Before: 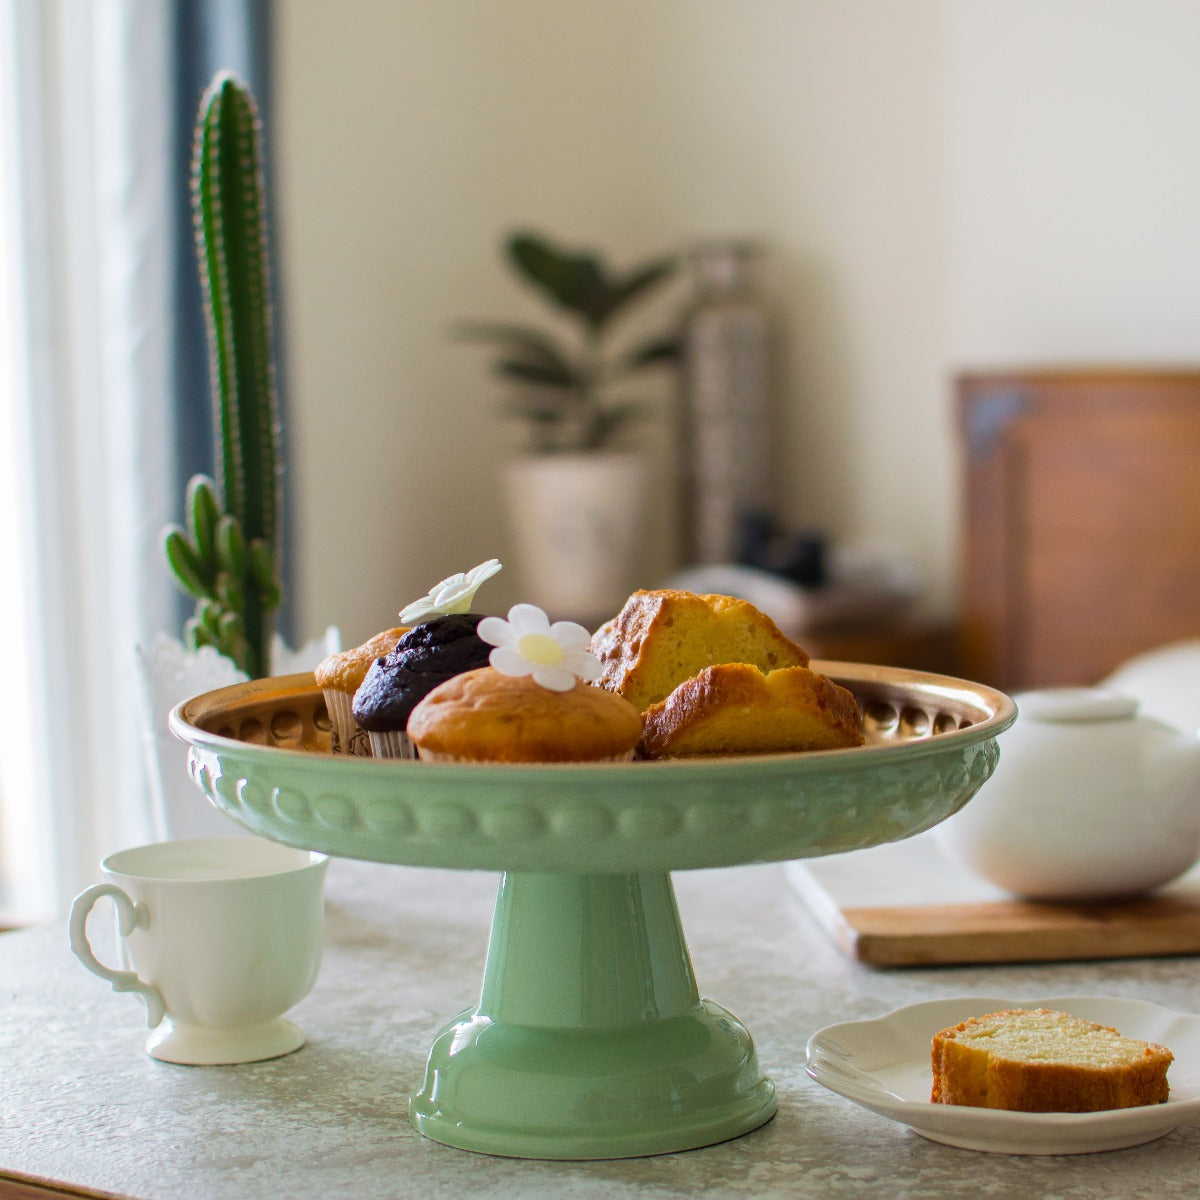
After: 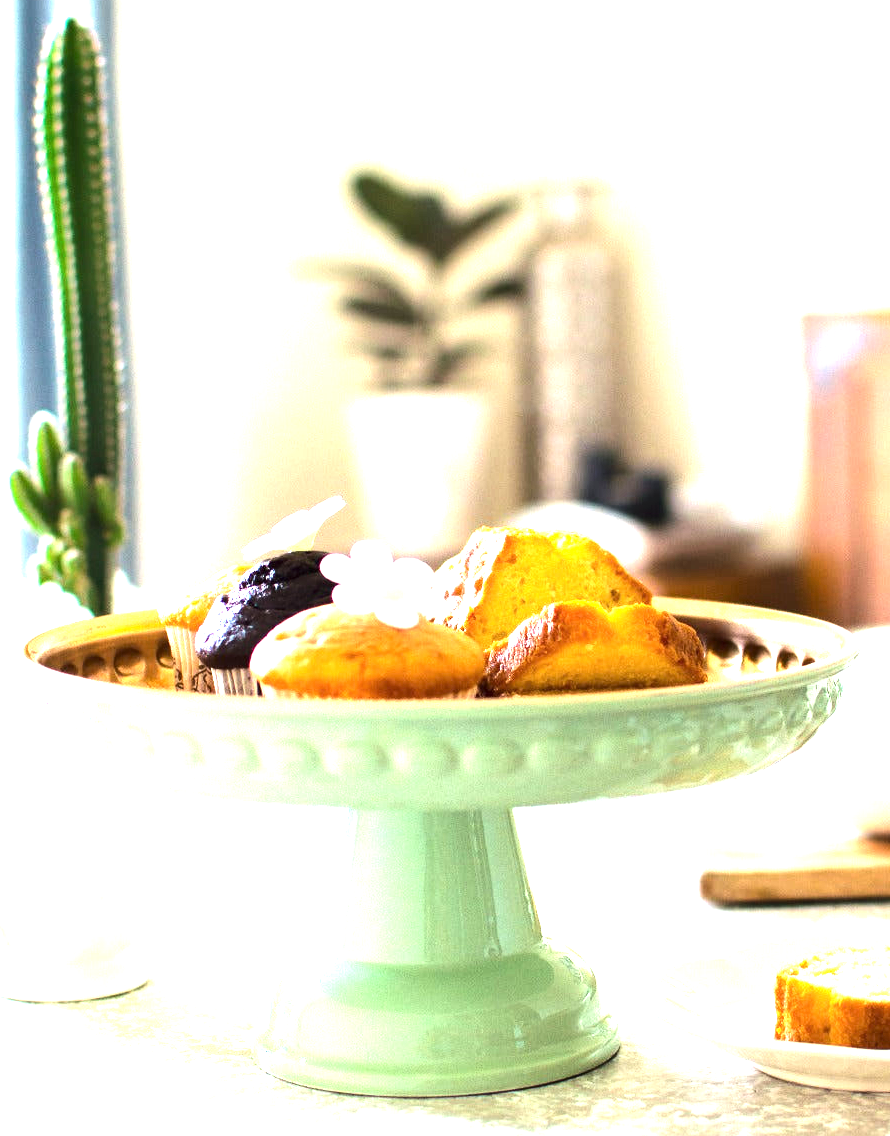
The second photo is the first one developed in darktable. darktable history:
exposure: black level correction 0, exposure 1.741 EV, compensate exposure bias true, compensate highlight preservation false
crop and rotate: left 13.15%, top 5.251%, right 12.609%
tone equalizer: -8 EV -0.75 EV, -7 EV -0.7 EV, -6 EV -0.6 EV, -5 EV -0.4 EV, -3 EV 0.4 EV, -2 EV 0.6 EV, -1 EV 0.7 EV, +0 EV 0.75 EV, edges refinement/feathering 500, mask exposure compensation -1.57 EV, preserve details no
contrast brightness saturation: contrast 0.07
